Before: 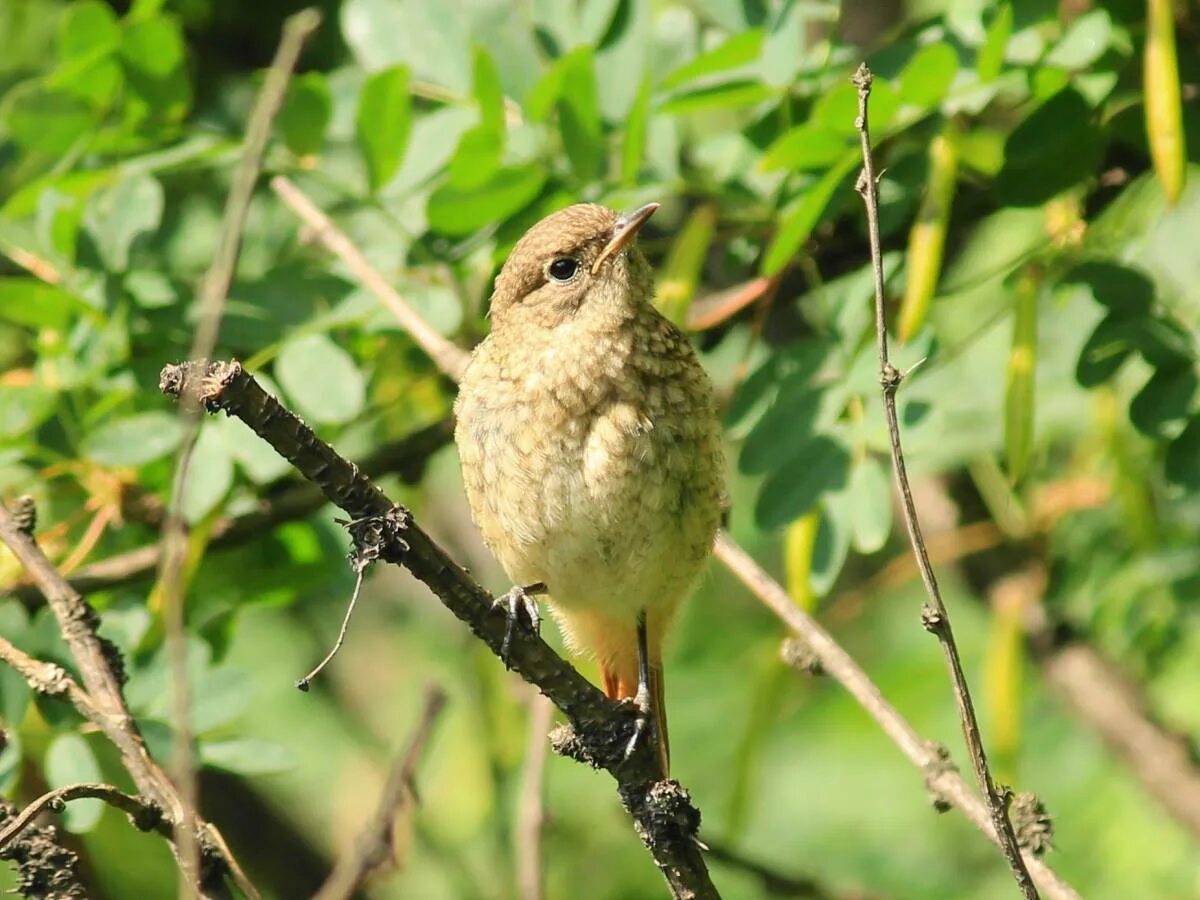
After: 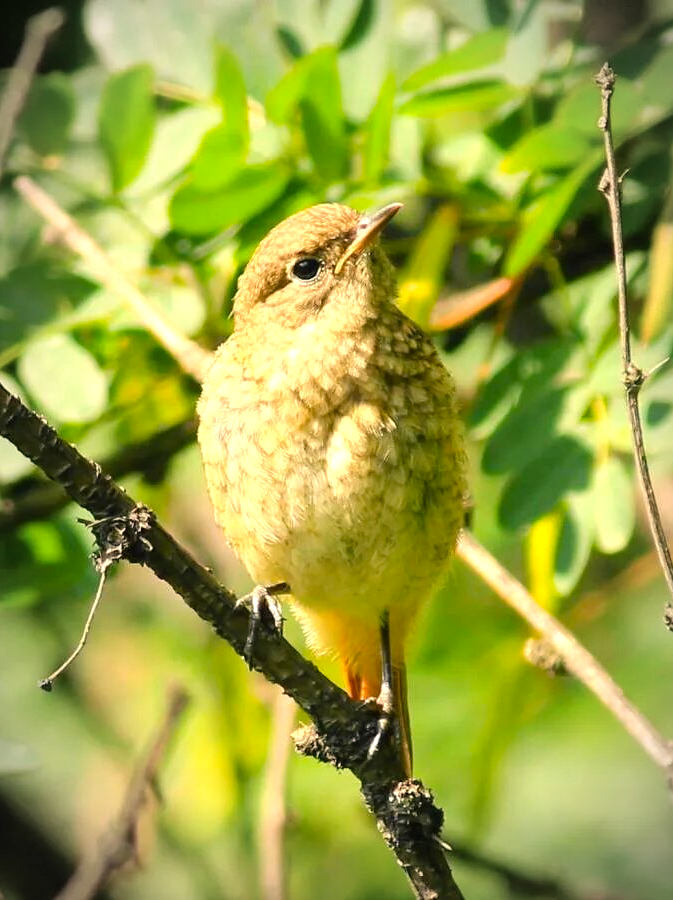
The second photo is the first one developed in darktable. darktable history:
tone equalizer: -8 EV -0.402 EV, -7 EV -0.42 EV, -6 EV -0.356 EV, -5 EV -0.221 EV, -3 EV 0.221 EV, -2 EV 0.319 EV, -1 EV 0.385 EV, +0 EV 0.42 EV
crop: left 21.418%, right 22.452%
color balance rgb: highlights gain › chroma 2.003%, highlights gain › hue 46.81°, perceptual saturation grading › global saturation 15.066%, perceptual brilliance grading › global brilliance 2.554%, global vibrance 20%
vignetting: automatic ratio true
